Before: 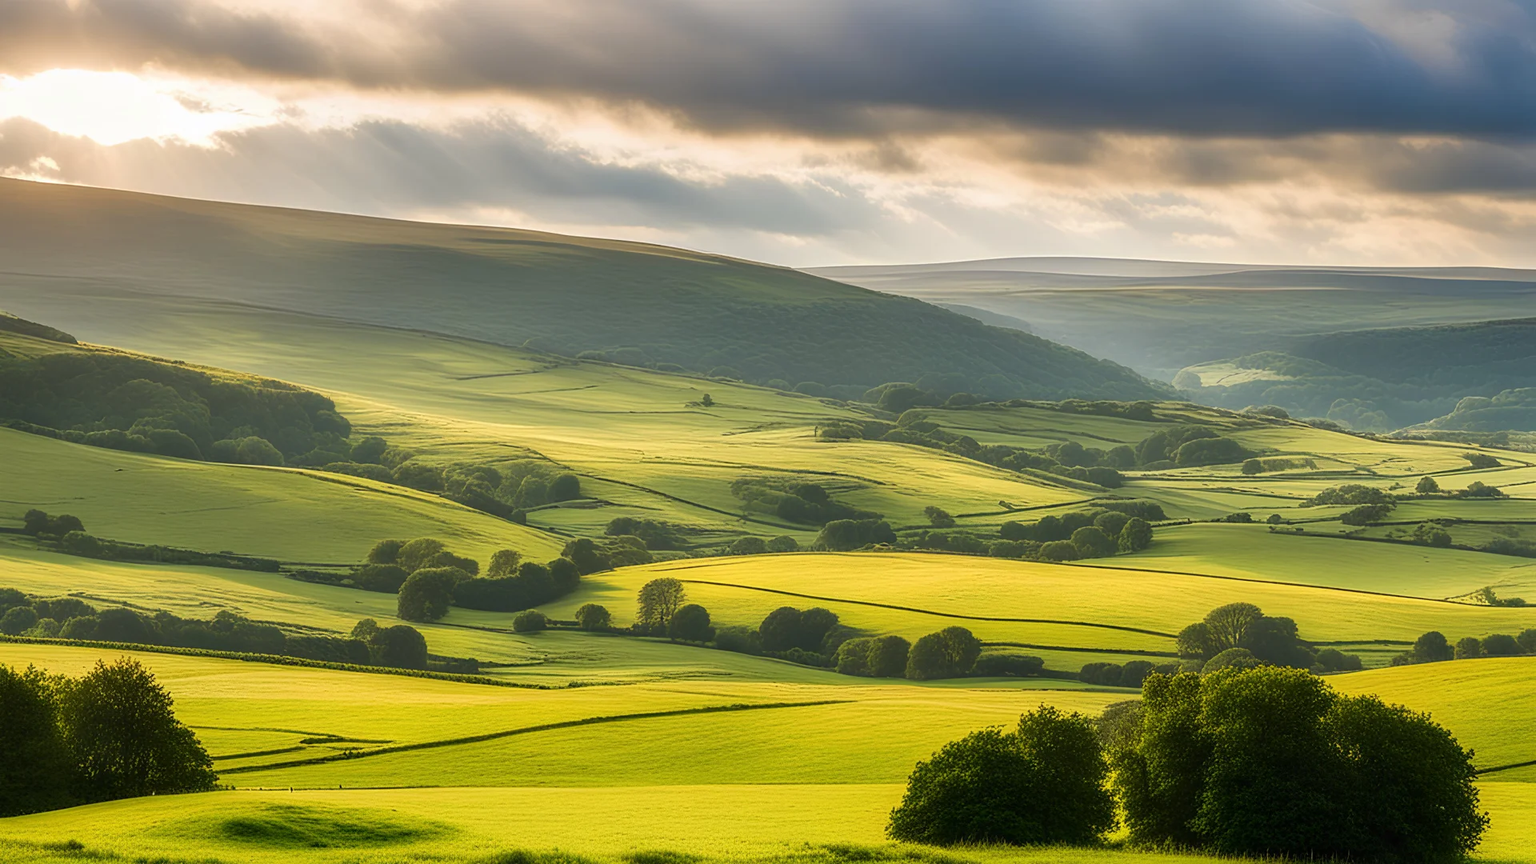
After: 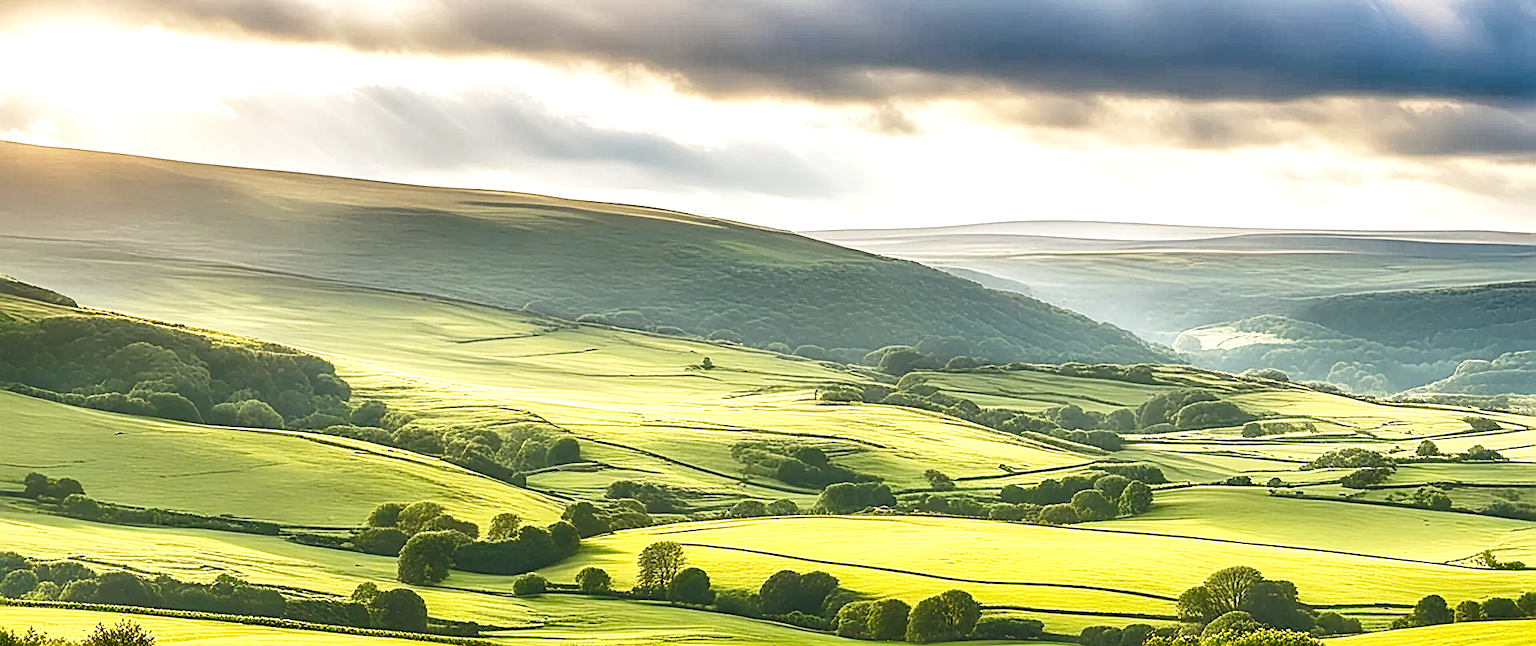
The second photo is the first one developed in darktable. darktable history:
sharpen: radius 2.621, amount 0.681
shadows and highlights: radius 262.13, soften with gaussian
base curve: curves: ch0 [(0, 0) (0.028, 0.03) (0.121, 0.232) (0.46, 0.748) (0.859, 0.968) (1, 1)], preserve colors none
crop: top 4.265%, bottom 20.857%
exposure: black level correction 0, exposure 0.499 EV, compensate highlight preservation false
local contrast: highlights 99%, shadows 90%, detail 160%, midtone range 0.2
